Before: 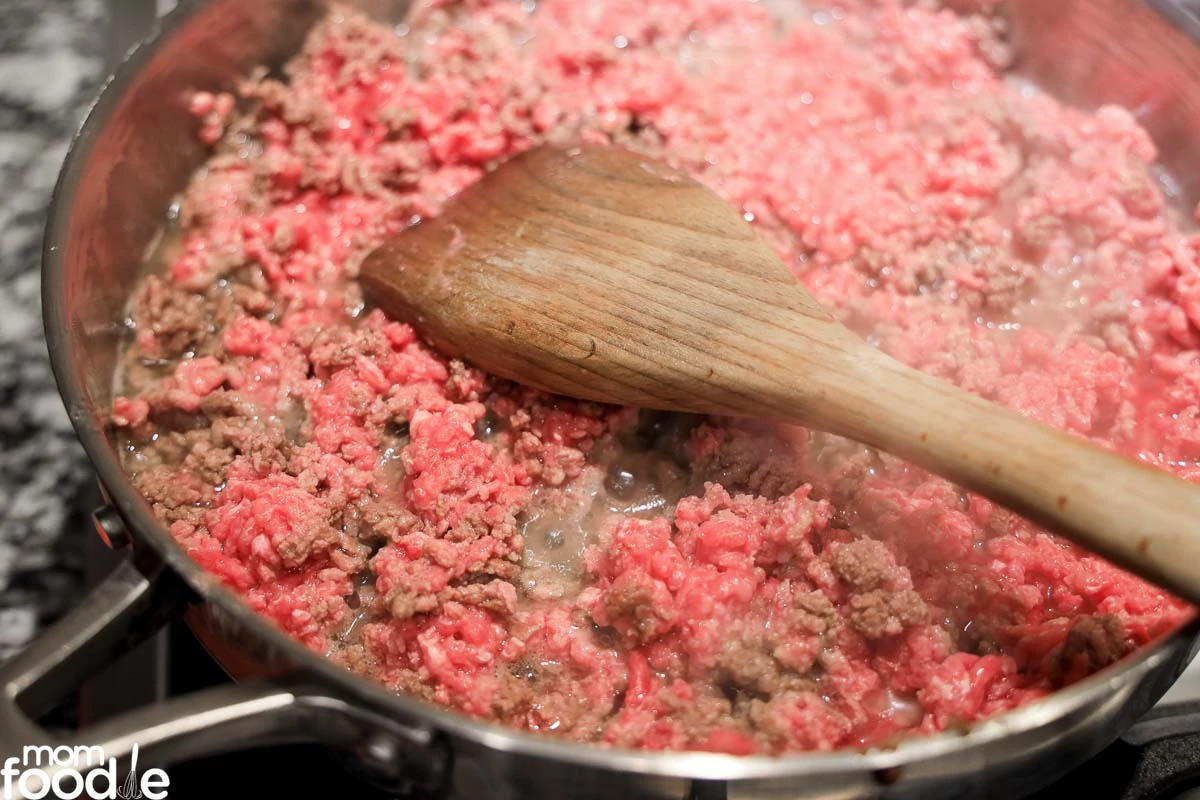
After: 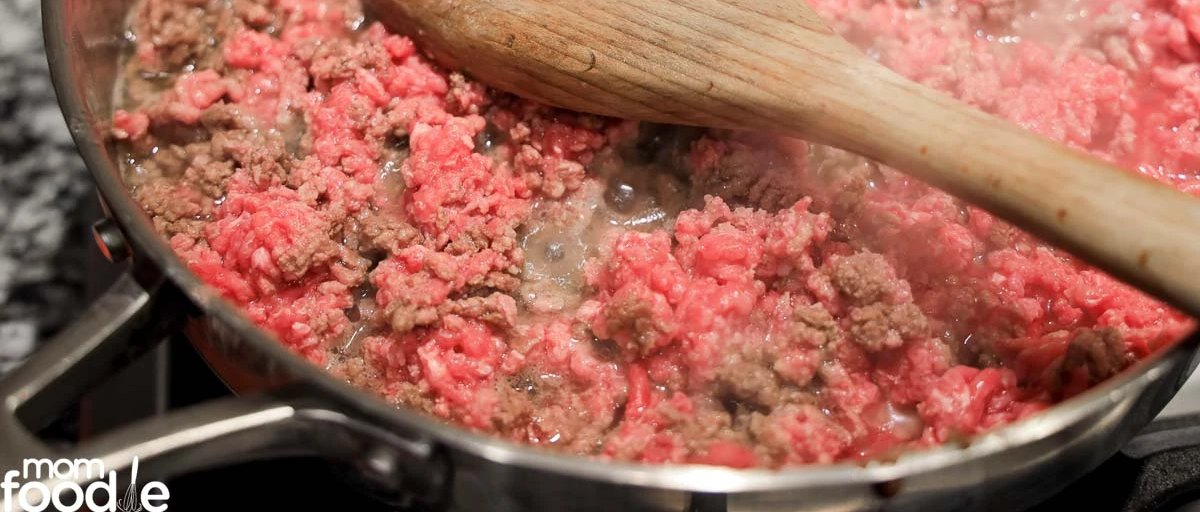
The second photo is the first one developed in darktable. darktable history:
tone equalizer: edges refinement/feathering 500, mask exposure compensation -1.57 EV, preserve details no
crop and rotate: top 35.968%
